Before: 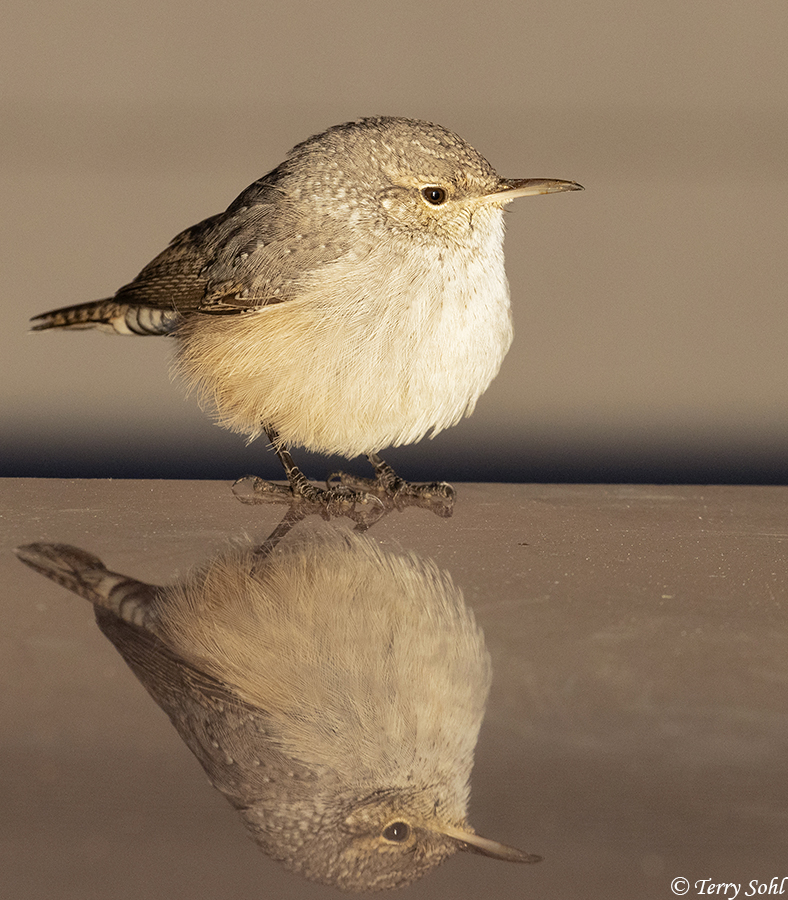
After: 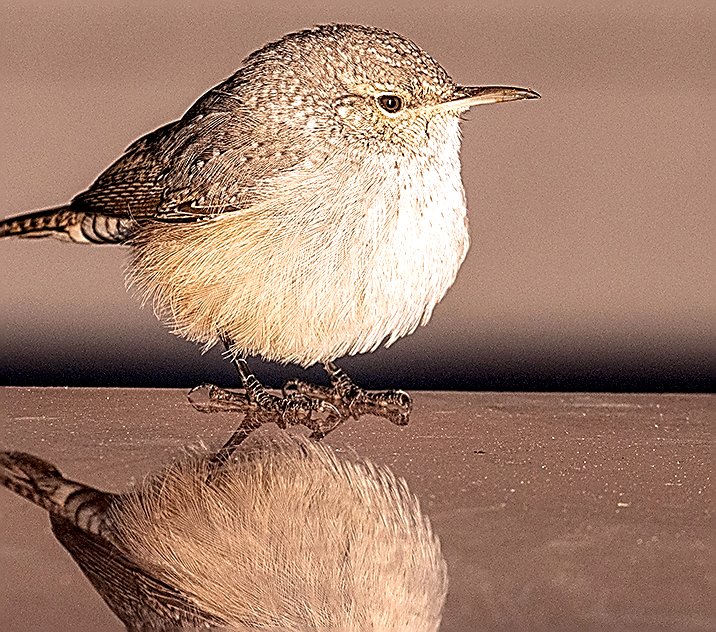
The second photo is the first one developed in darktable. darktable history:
white balance: red 1.05, blue 1.072
color correction: saturation 0.98
crop: left 5.596%, top 10.314%, right 3.534%, bottom 19.395%
local contrast: highlights 60%, shadows 60%, detail 160%
sharpen: amount 1.861
